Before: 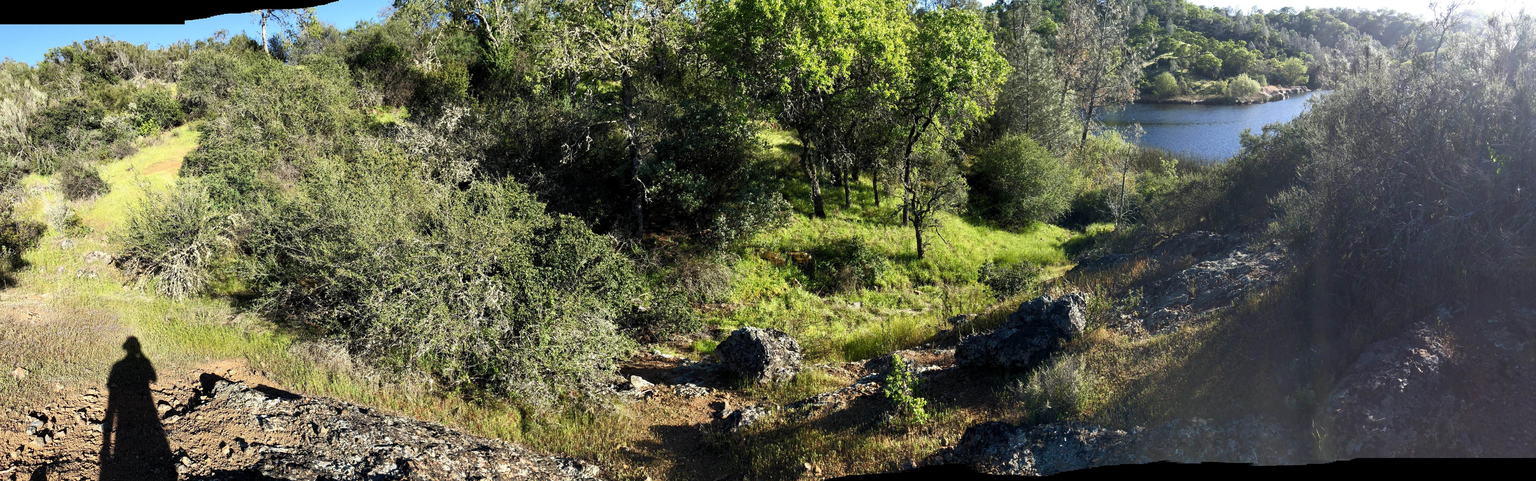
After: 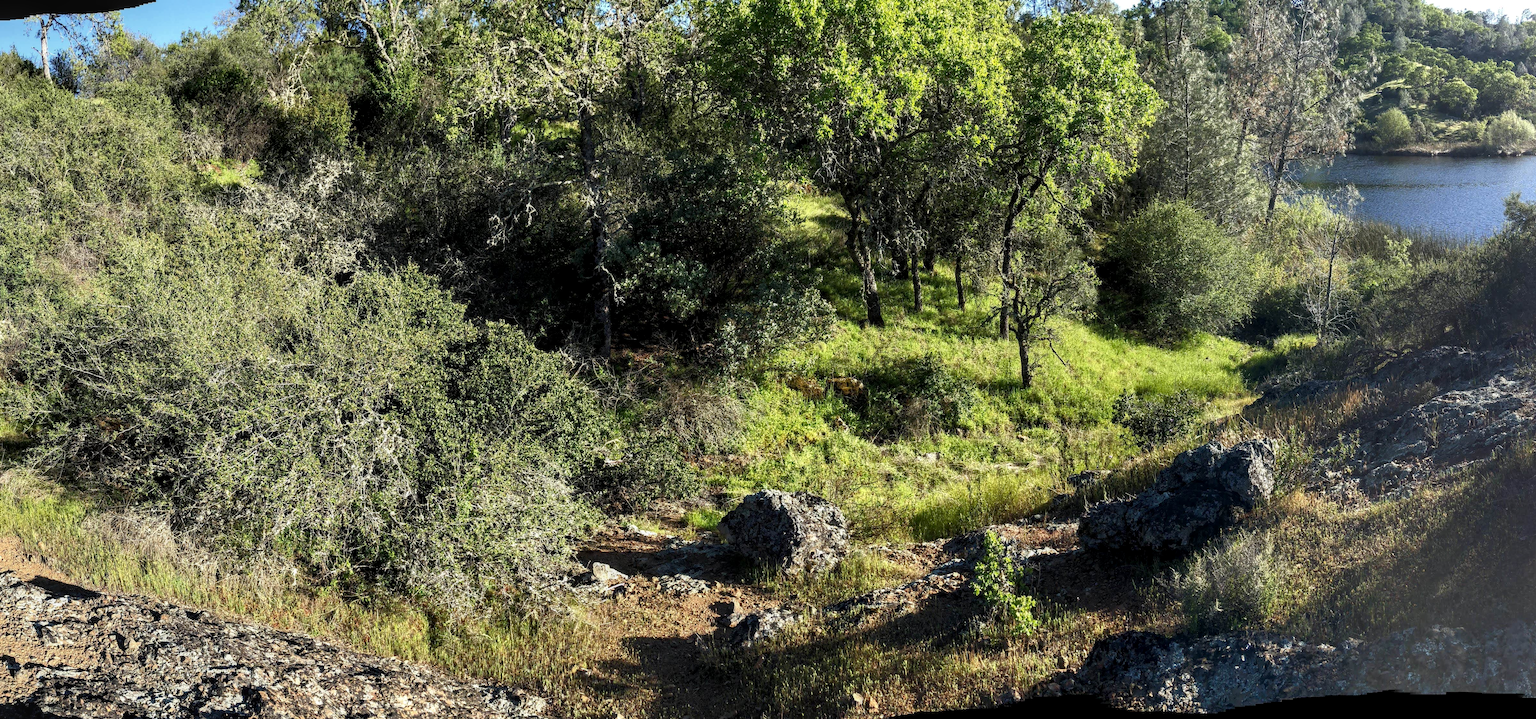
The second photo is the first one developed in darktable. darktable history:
crop and rotate: left 15.3%, right 17.862%
local contrast: on, module defaults
